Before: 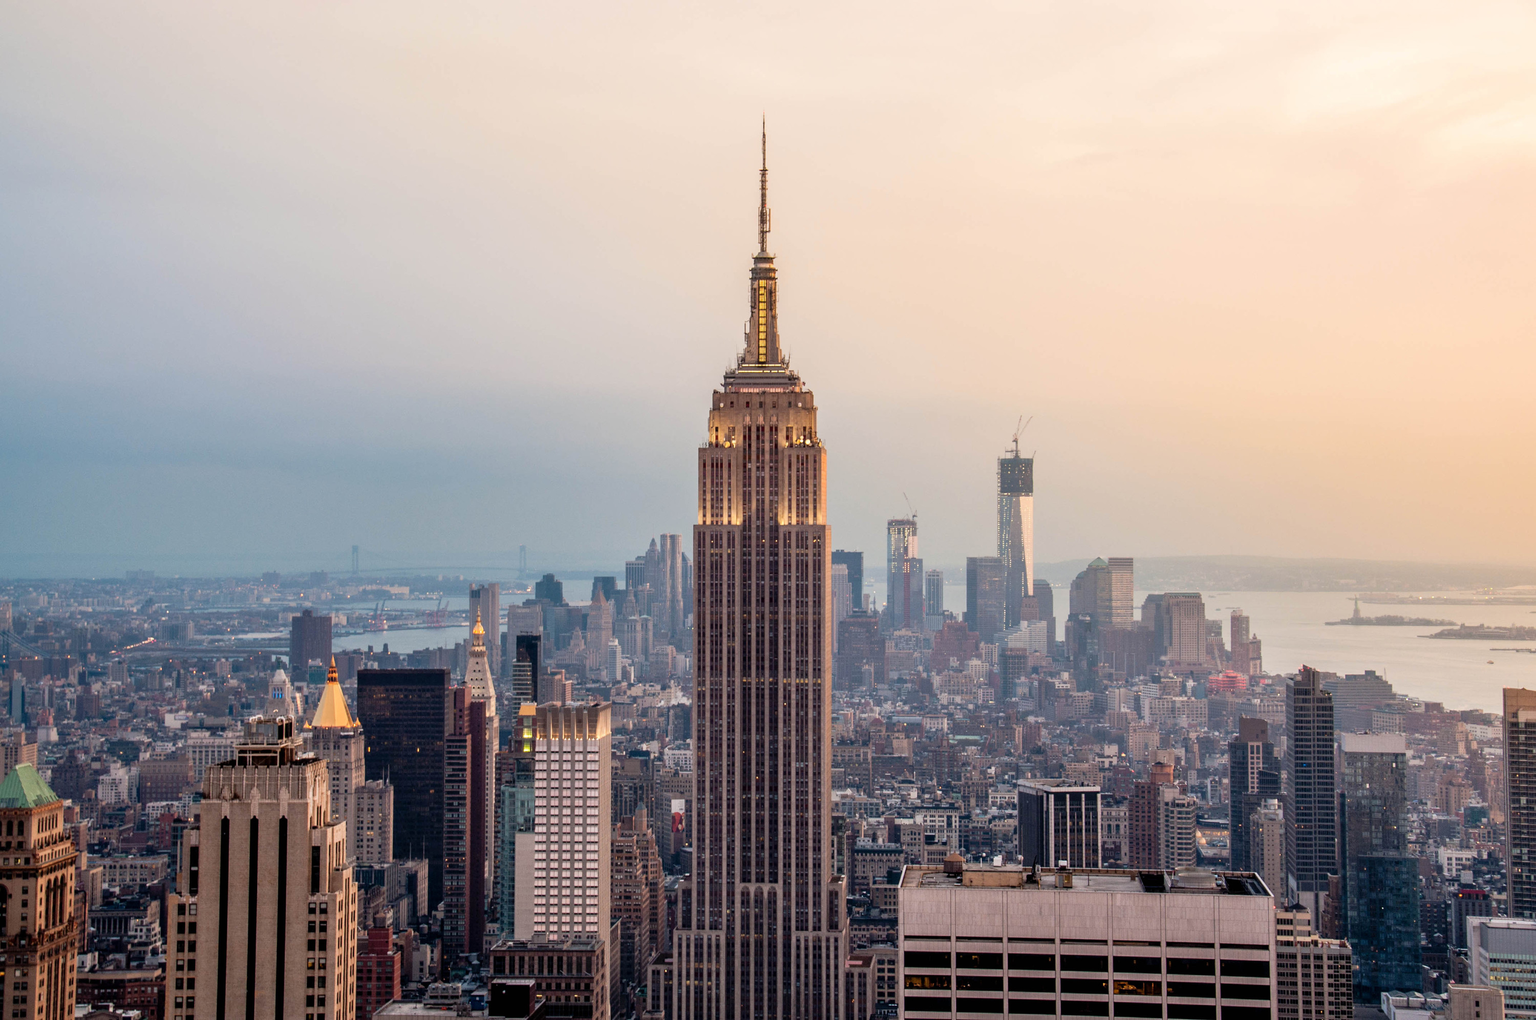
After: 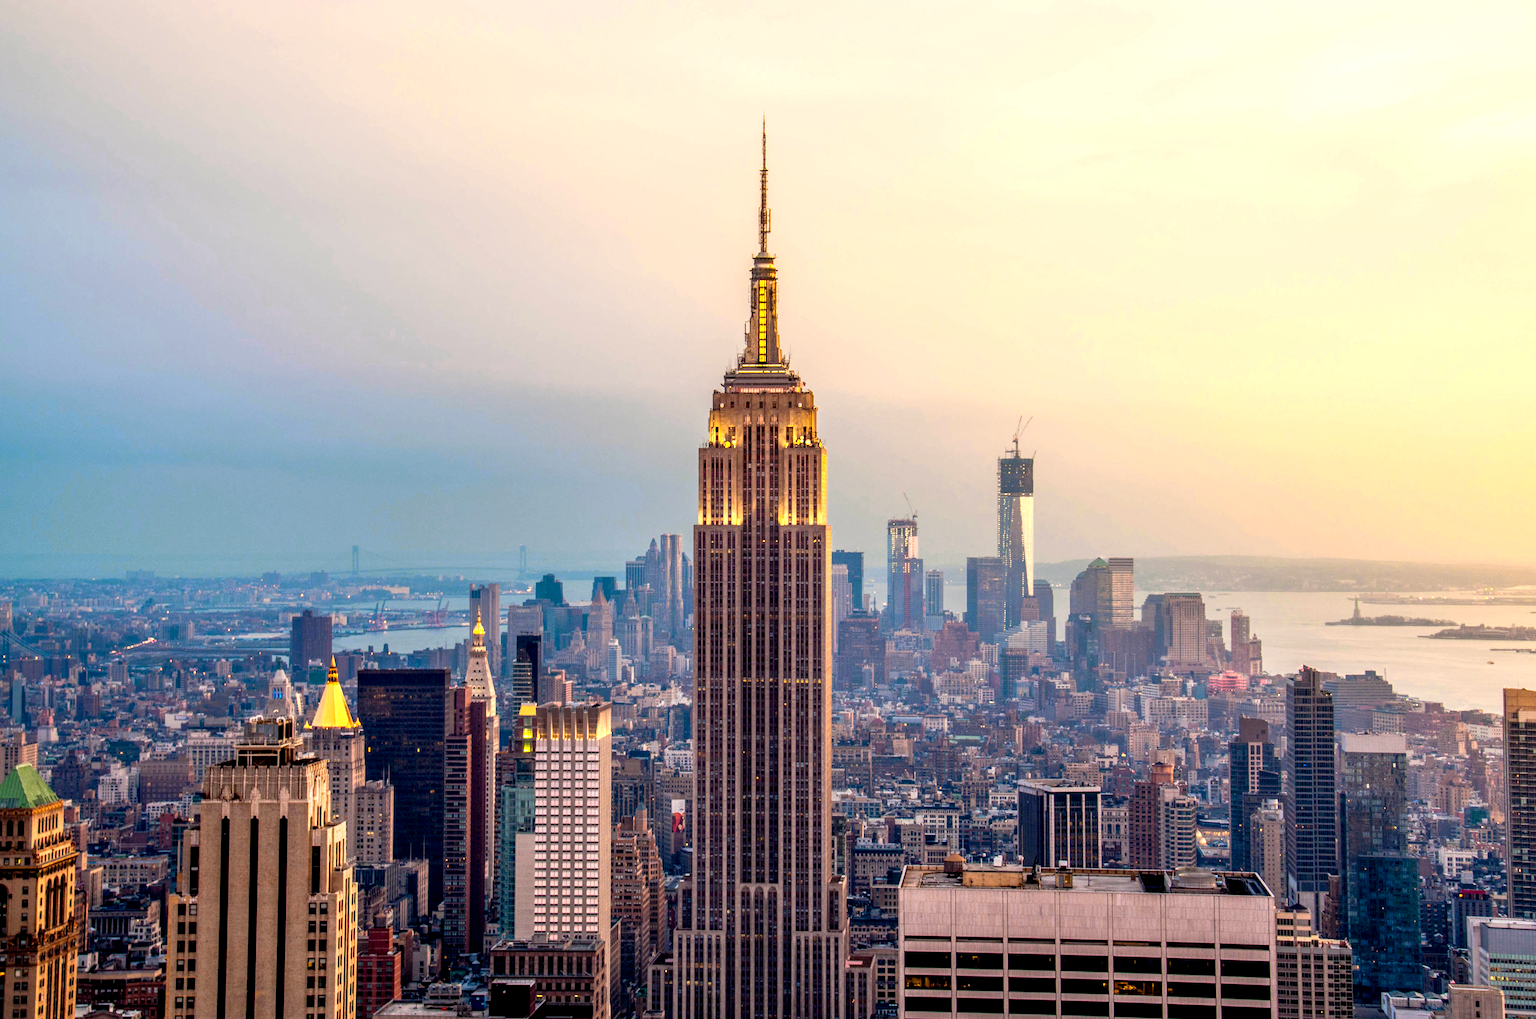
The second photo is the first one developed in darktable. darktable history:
local contrast: detail 130%
color balance rgb: linear chroma grading › global chroma 15%, perceptual saturation grading › global saturation 30%
color zones: curves: ch0 [(0.099, 0.624) (0.257, 0.596) (0.384, 0.376) (0.529, 0.492) (0.697, 0.564) (0.768, 0.532) (0.908, 0.644)]; ch1 [(0.112, 0.564) (0.254, 0.612) (0.432, 0.676) (0.592, 0.456) (0.743, 0.684) (0.888, 0.536)]; ch2 [(0.25, 0.5) (0.469, 0.36) (0.75, 0.5)]
